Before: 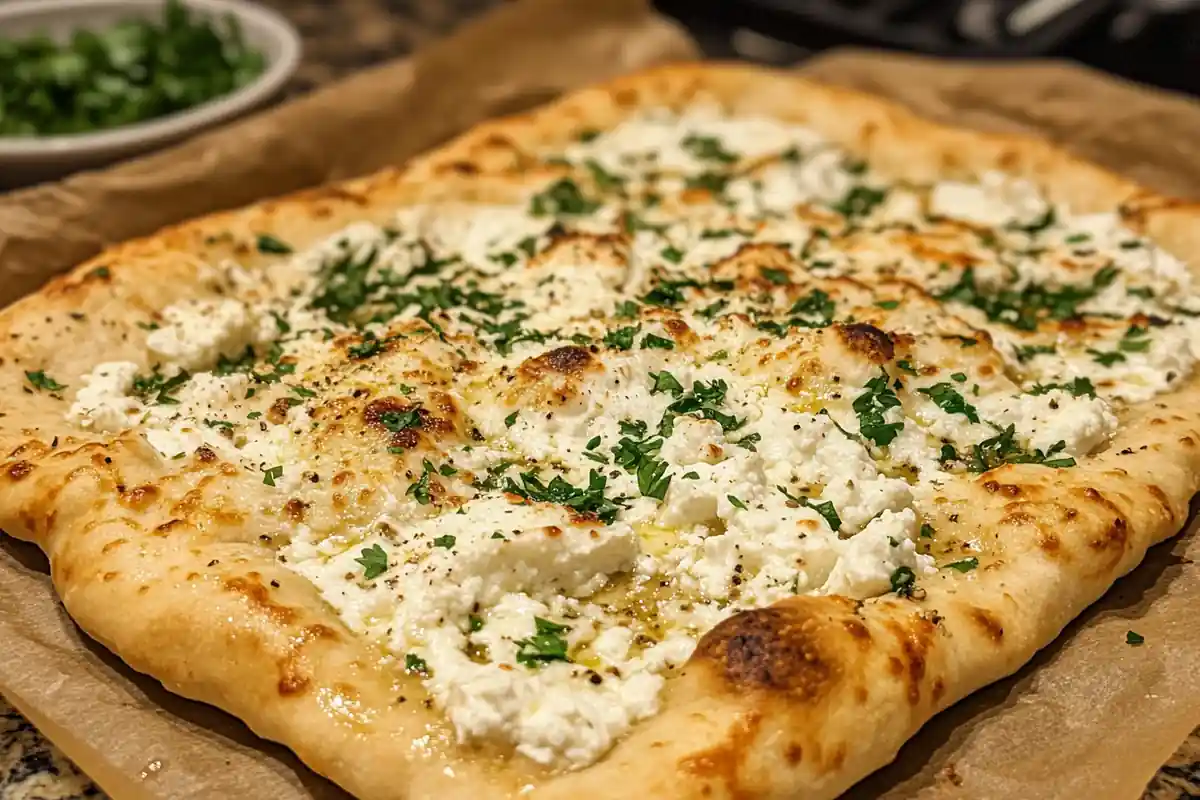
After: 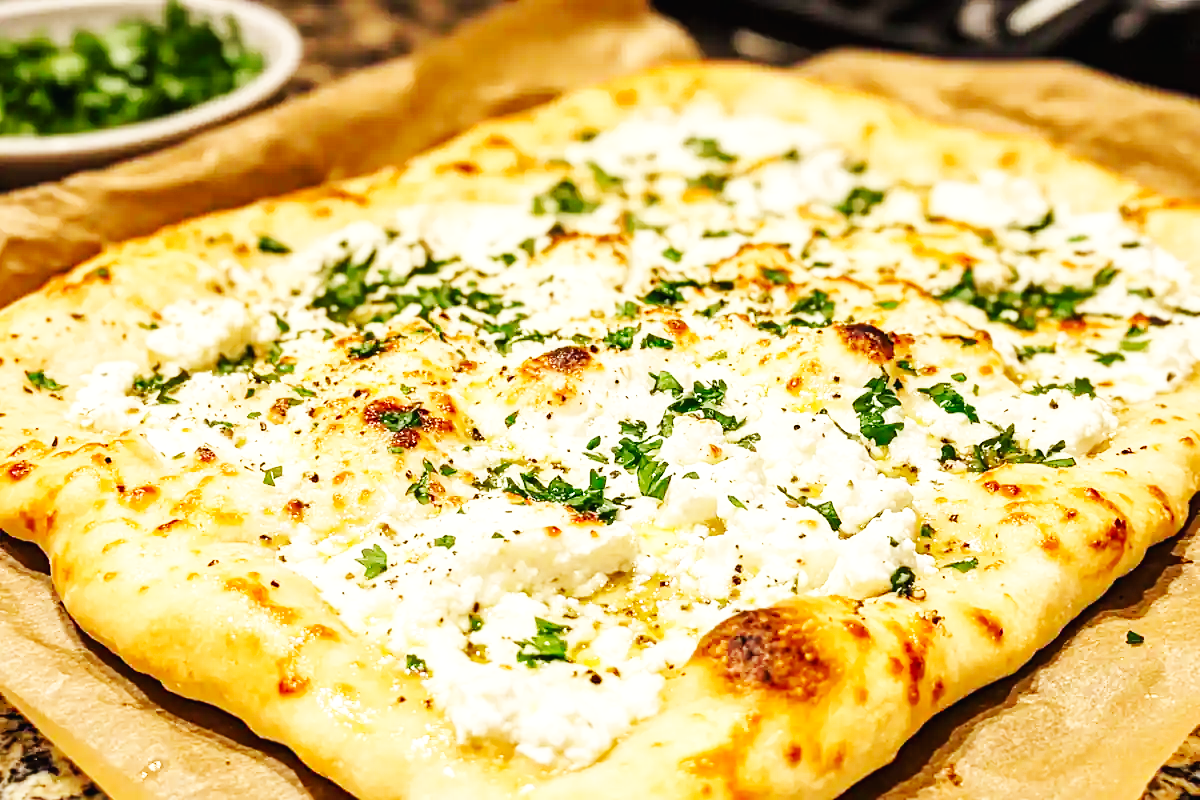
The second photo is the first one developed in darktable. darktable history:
exposure: black level correction 0, exposure 0.199 EV, compensate exposure bias true, compensate highlight preservation false
base curve: curves: ch0 [(0, 0.003) (0.001, 0.002) (0.006, 0.004) (0.02, 0.022) (0.048, 0.086) (0.094, 0.234) (0.162, 0.431) (0.258, 0.629) (0.385, 0.8) (0.548, 0.918) (0.751, 0.988) (1, 1)], preserve colors none
tone curve: curves: ch0 [(0, 0) (0.003, 0.003) (0.011, 0.011) (0.025, 0.025) (0.044, 0.044) (0.069, 0.068) (0.1, 0.099) (0.136, 0.134) (0.177, 0.175) (0.224, 0.222) (0.277, 0.274) (0.335, 0.331) (0.399, 0.395) (0.468, 0.463) (0.543, 0.554) (0.623, 0.632) (0.709, 0.716) (0.801, 0.805) (0.898, 0.9) (1, 1)], preserve colors none
